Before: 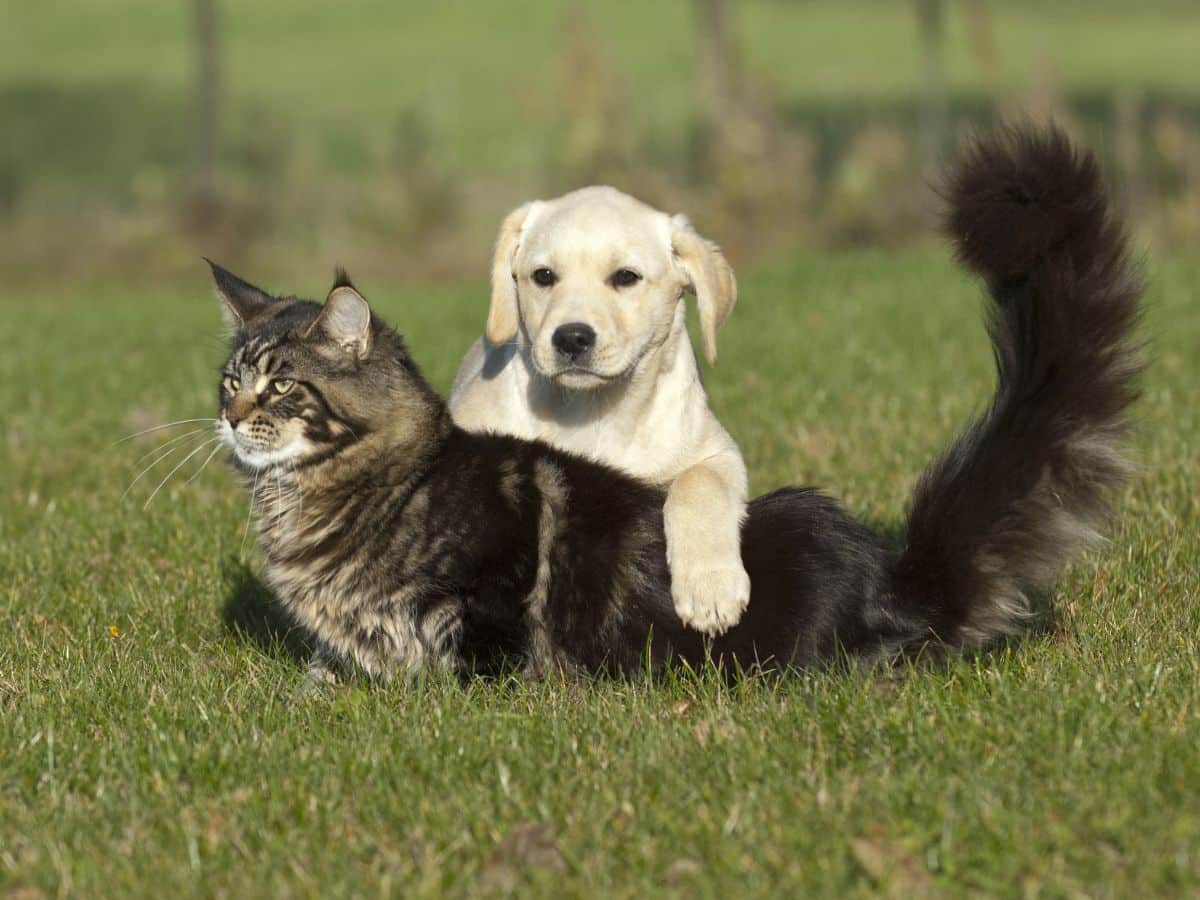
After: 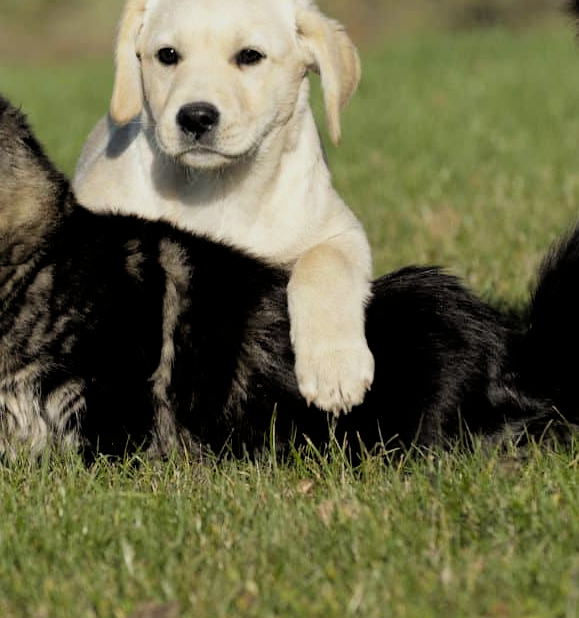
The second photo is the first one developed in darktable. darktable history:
filmic rgb: black relative exposure -3.86 EV, white relative exposure 3.48 EV, hardness 2.63, contrast 1.103
exposure: compensate highlight preservation false
crop: left 31.379%, top 24.658%, right 20.326%, bottom 6.628%
